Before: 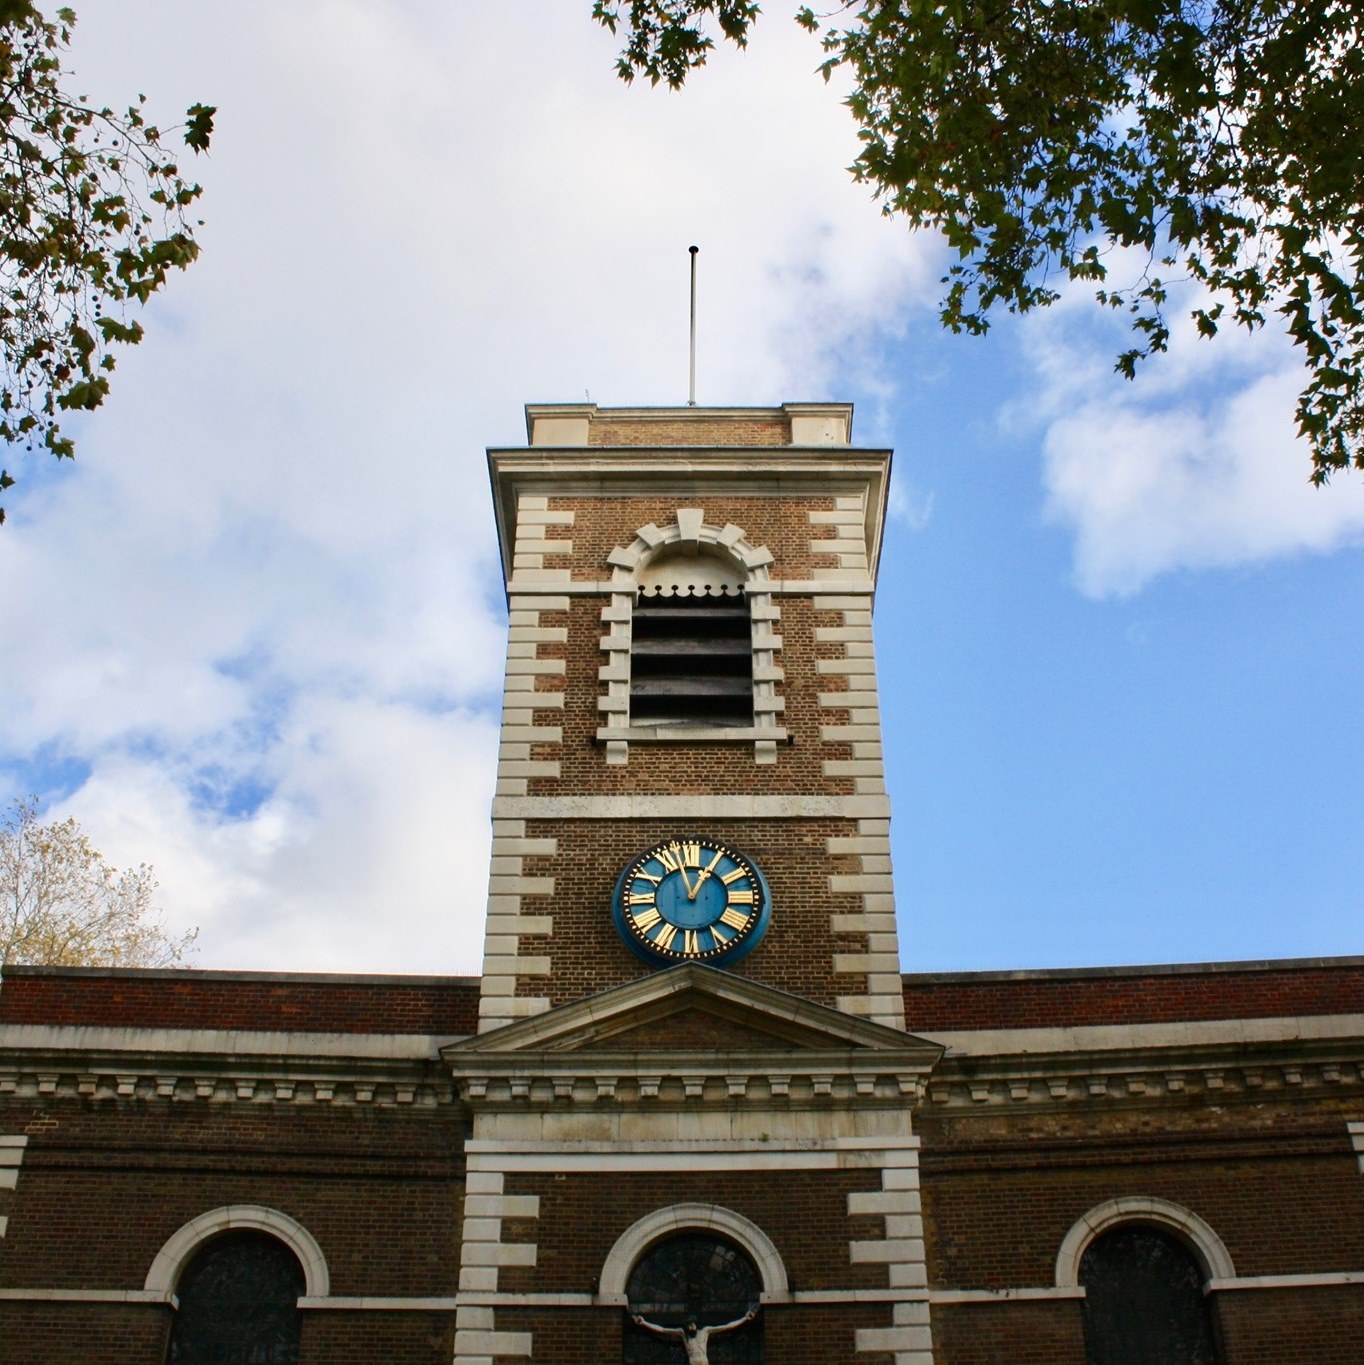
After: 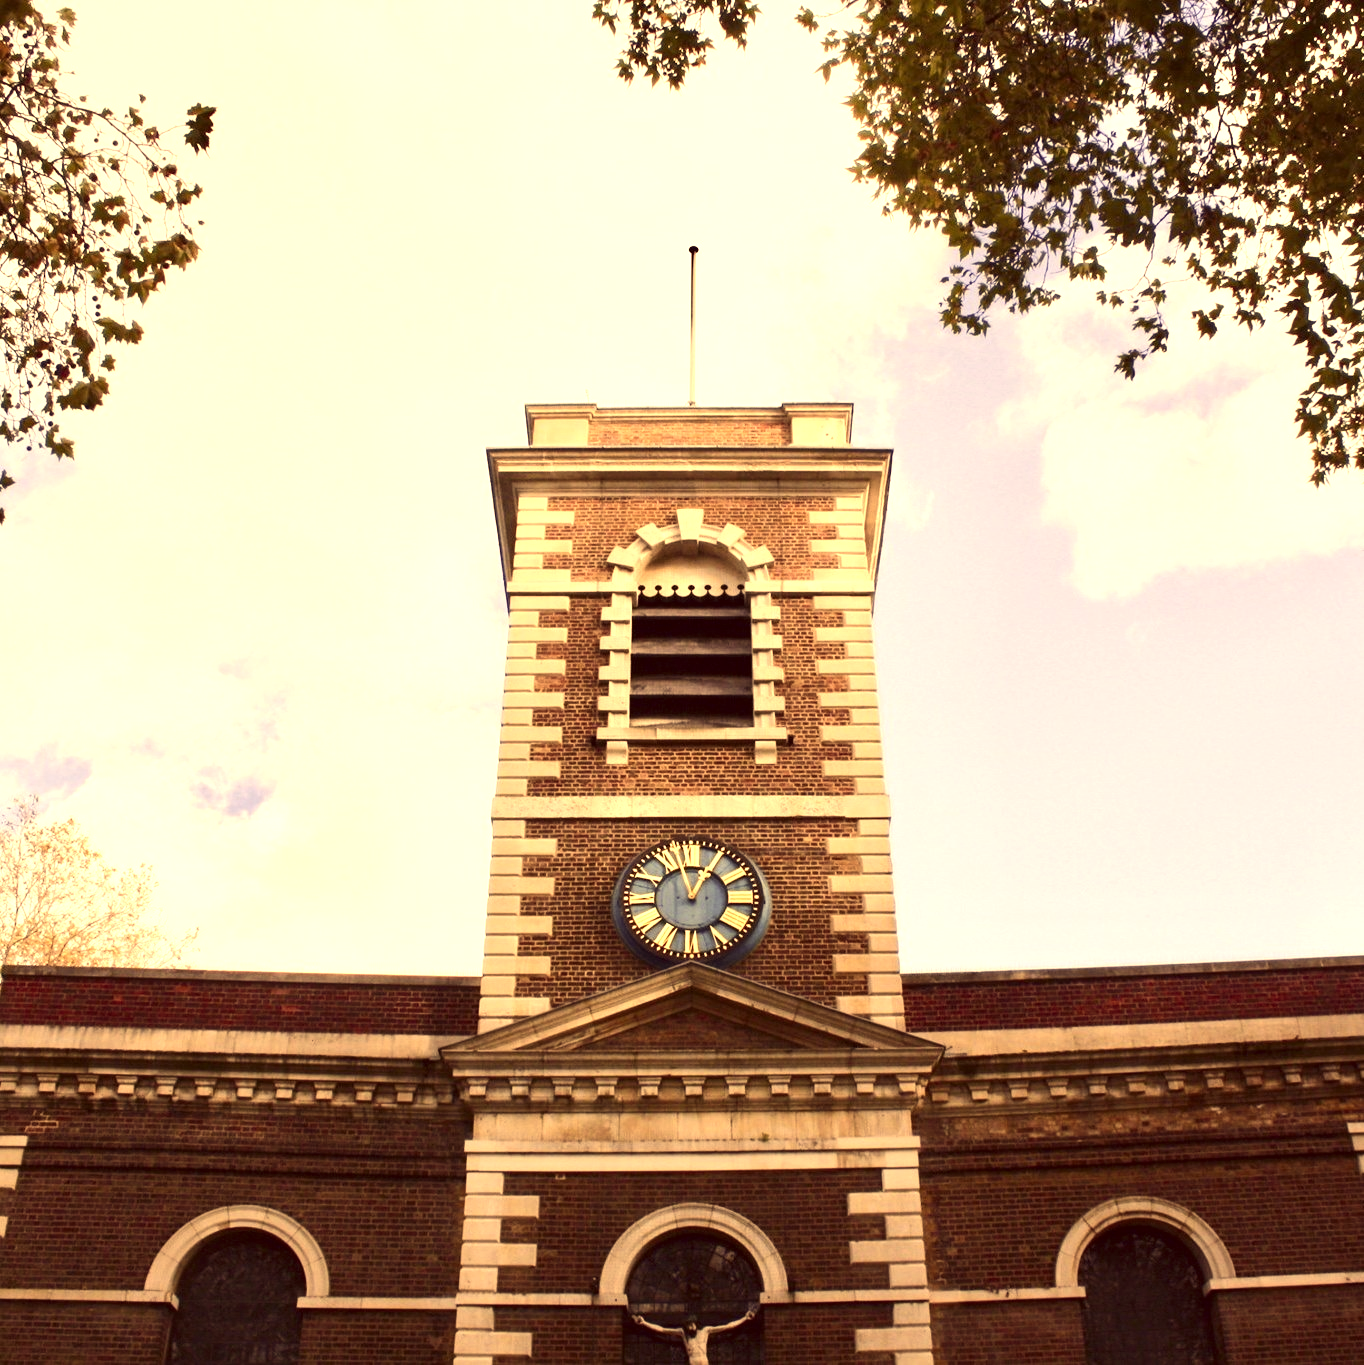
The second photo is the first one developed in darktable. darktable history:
contrast brightness saturation: contrast 0.105, saturation -0.361
exposure: black level correction 0, exposure 1.098 EV, compensate highlight preservation false
color zones: curves: ch1 [(0.309, 0.524) (0.41, 0.329) (0.508, 0.509)]; ch2 [(0.25, 0.457) (0.75, 0.5)]
color correction: highlights a* 9.64, highlights b* 39.17, shadows a* 14.97, shadows b* 3.19
